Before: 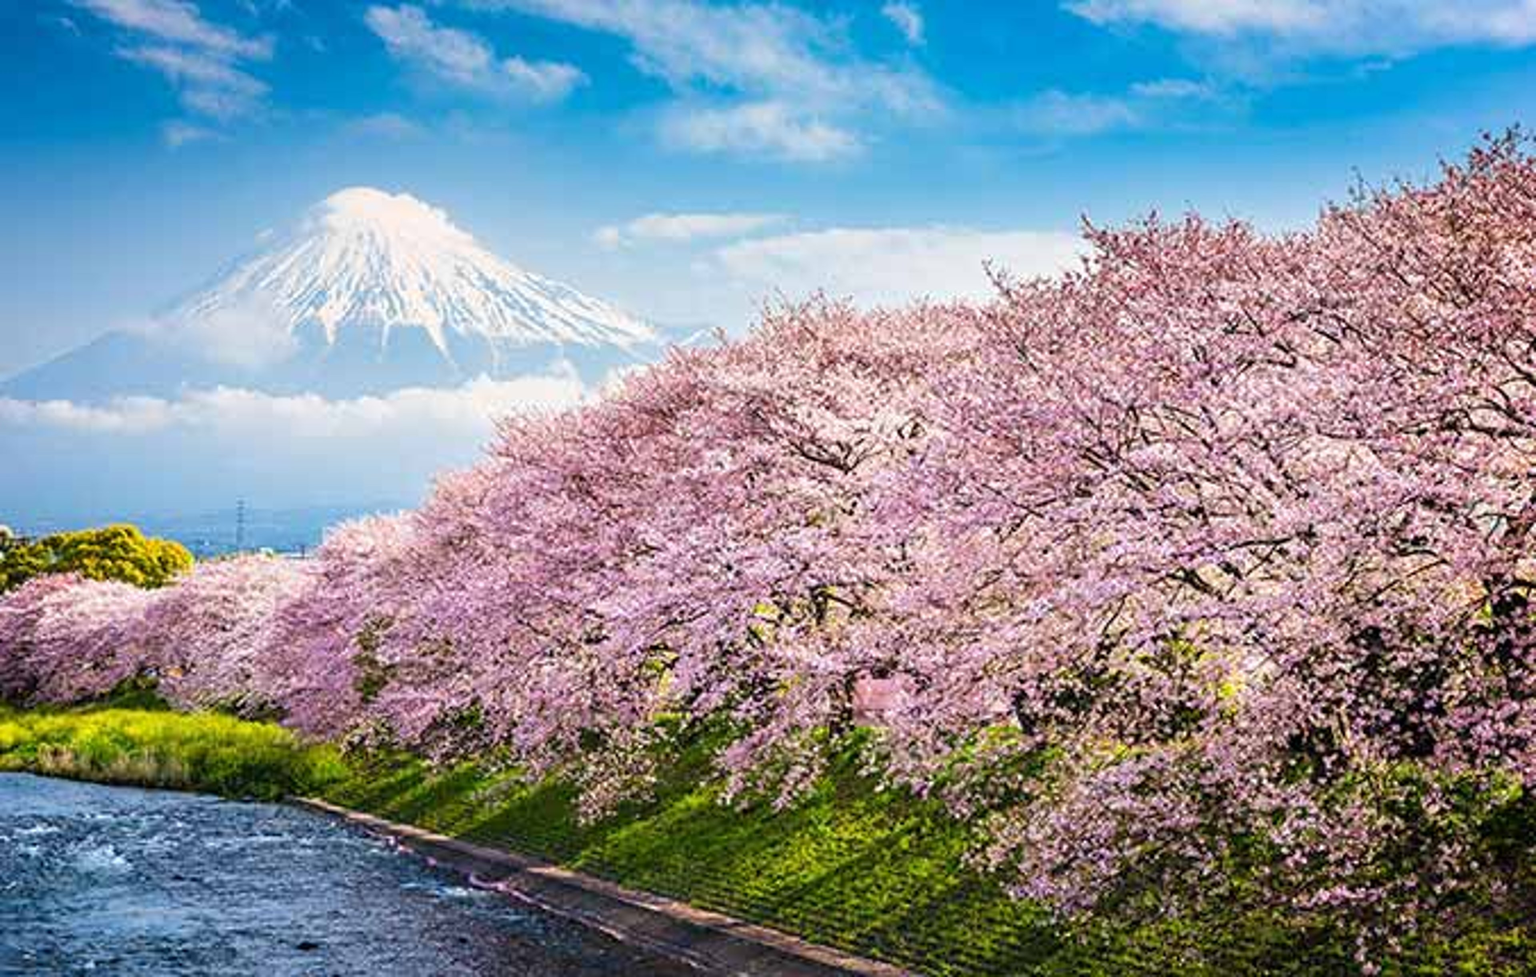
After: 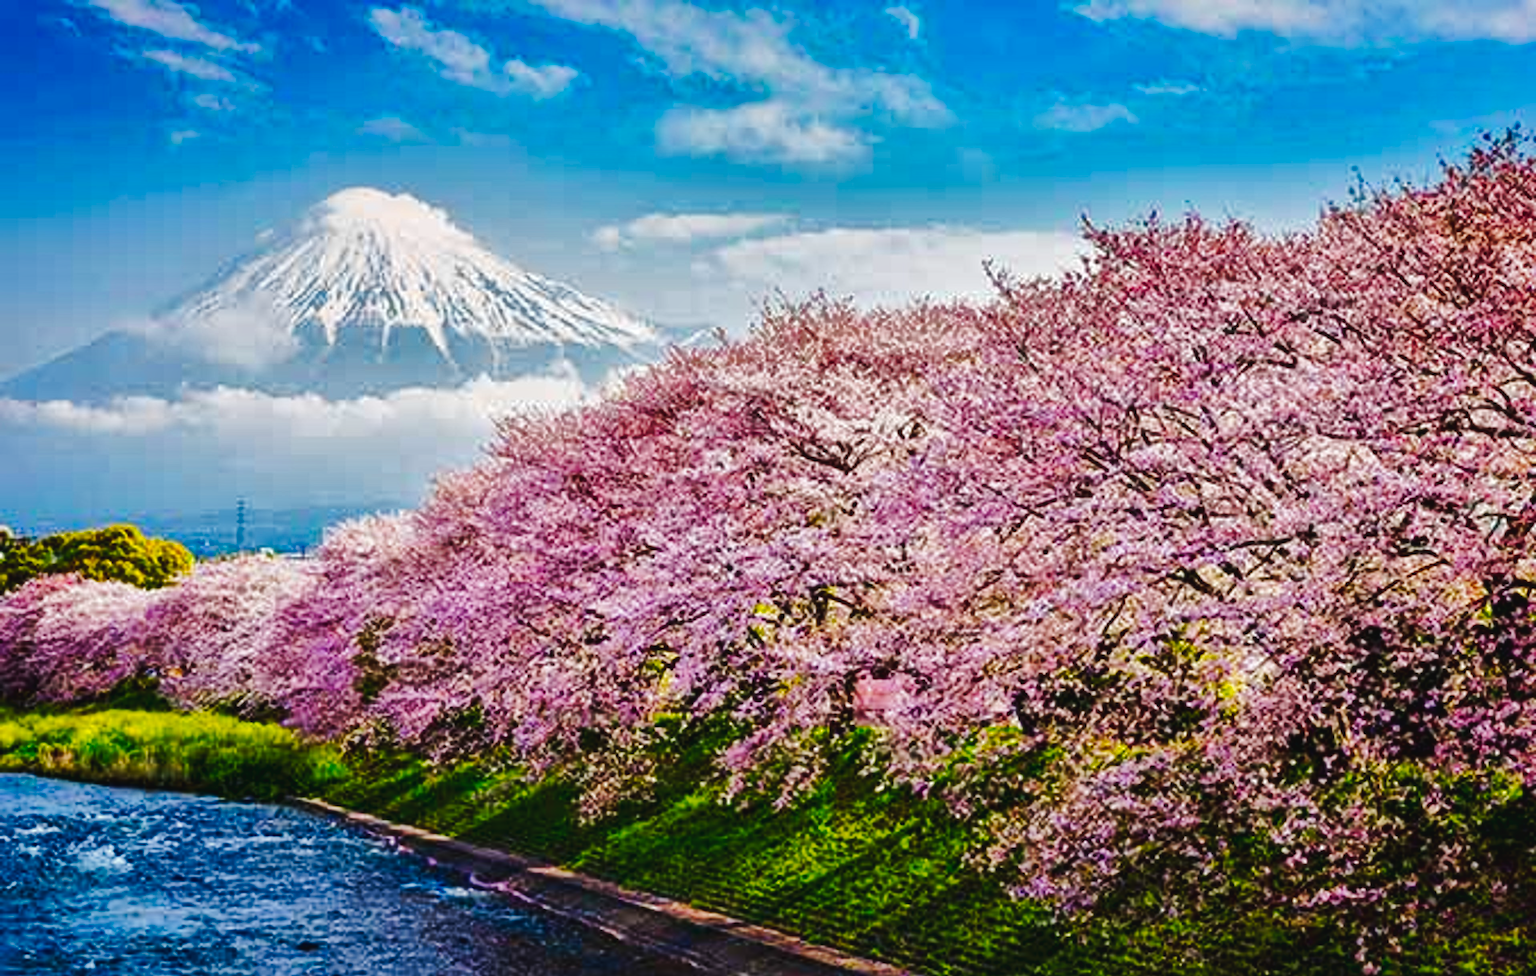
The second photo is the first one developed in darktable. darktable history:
contrast brightness saturation: brightness -0.254, saturation 0.197
tone curve: curves: ch0 [(0, 0.023) (0.103, 0.087) (0.295, 0.297) (0.445, 0.531) (0.553, 0.665) (0.735, 0.843) (0.994, 1)]; ch1 [(0, 0) (0.414, 0.395) (0.447, 0.447) (0.485, 0.5) (0.512, 0.524) (0.542, 0.581) (0.581, 0.632) (0.646, 0.715) (1, 1)]; ch2 [(0, 0) (0.369, 0.388) (0.449, 0.431) (0.478, 0.471) (0.516, 0.517) (0.579, 0.624) (0.674, 0.775) (1, 1)], preserve colors none
shadows and highlights: shadows 39.65, highlights -60.07
